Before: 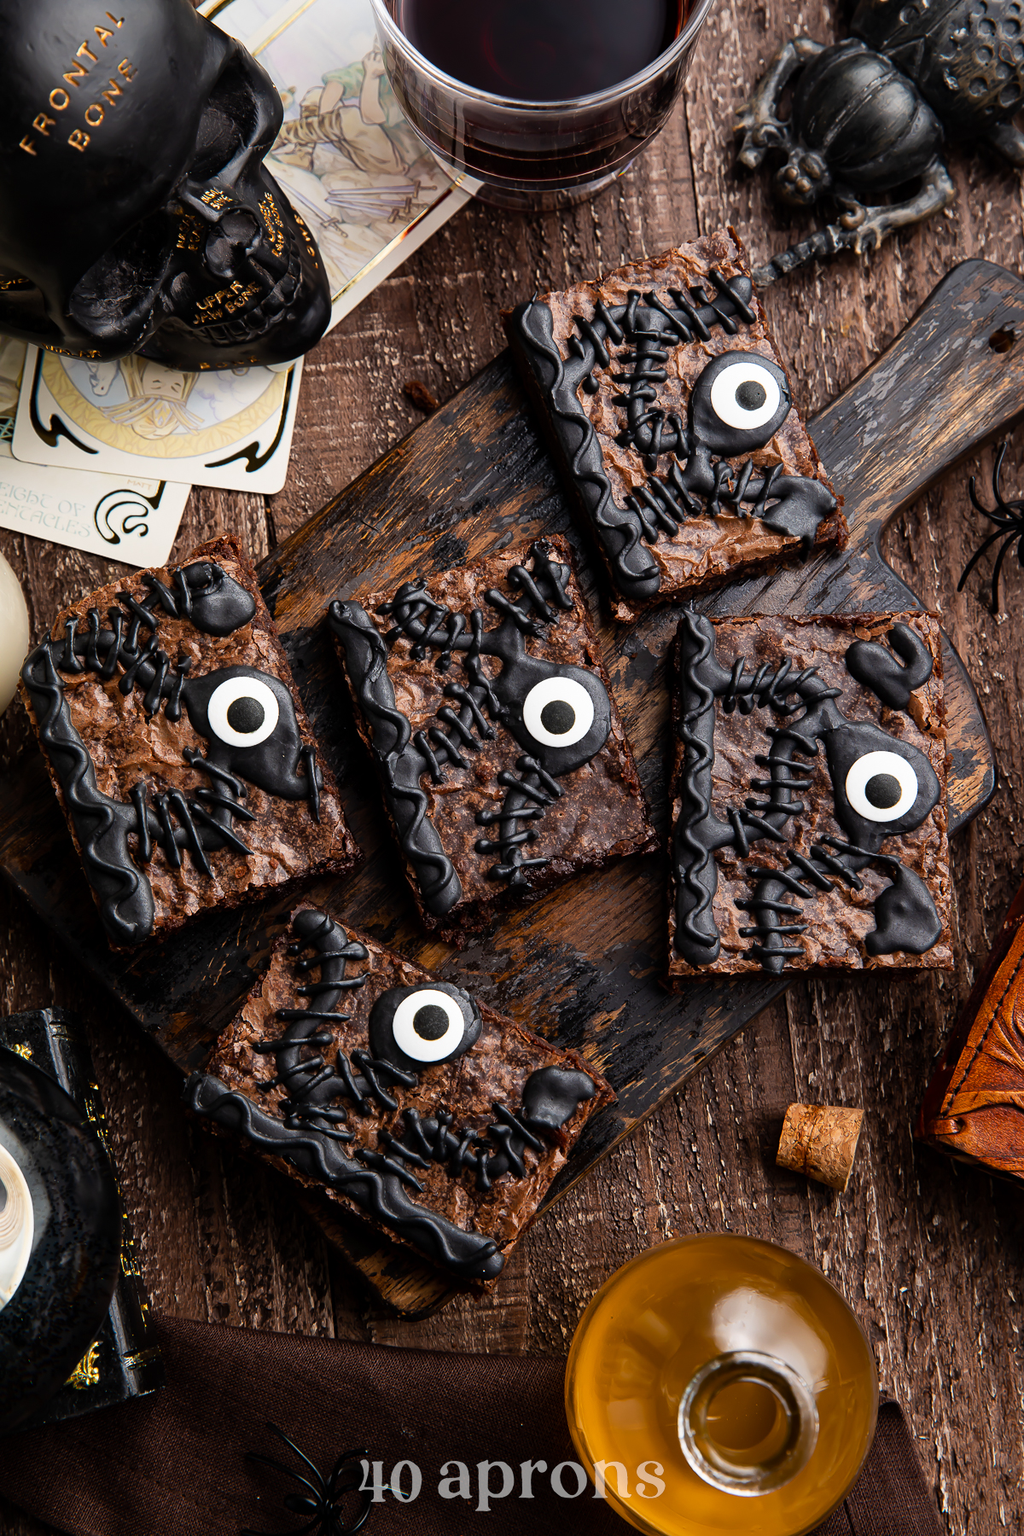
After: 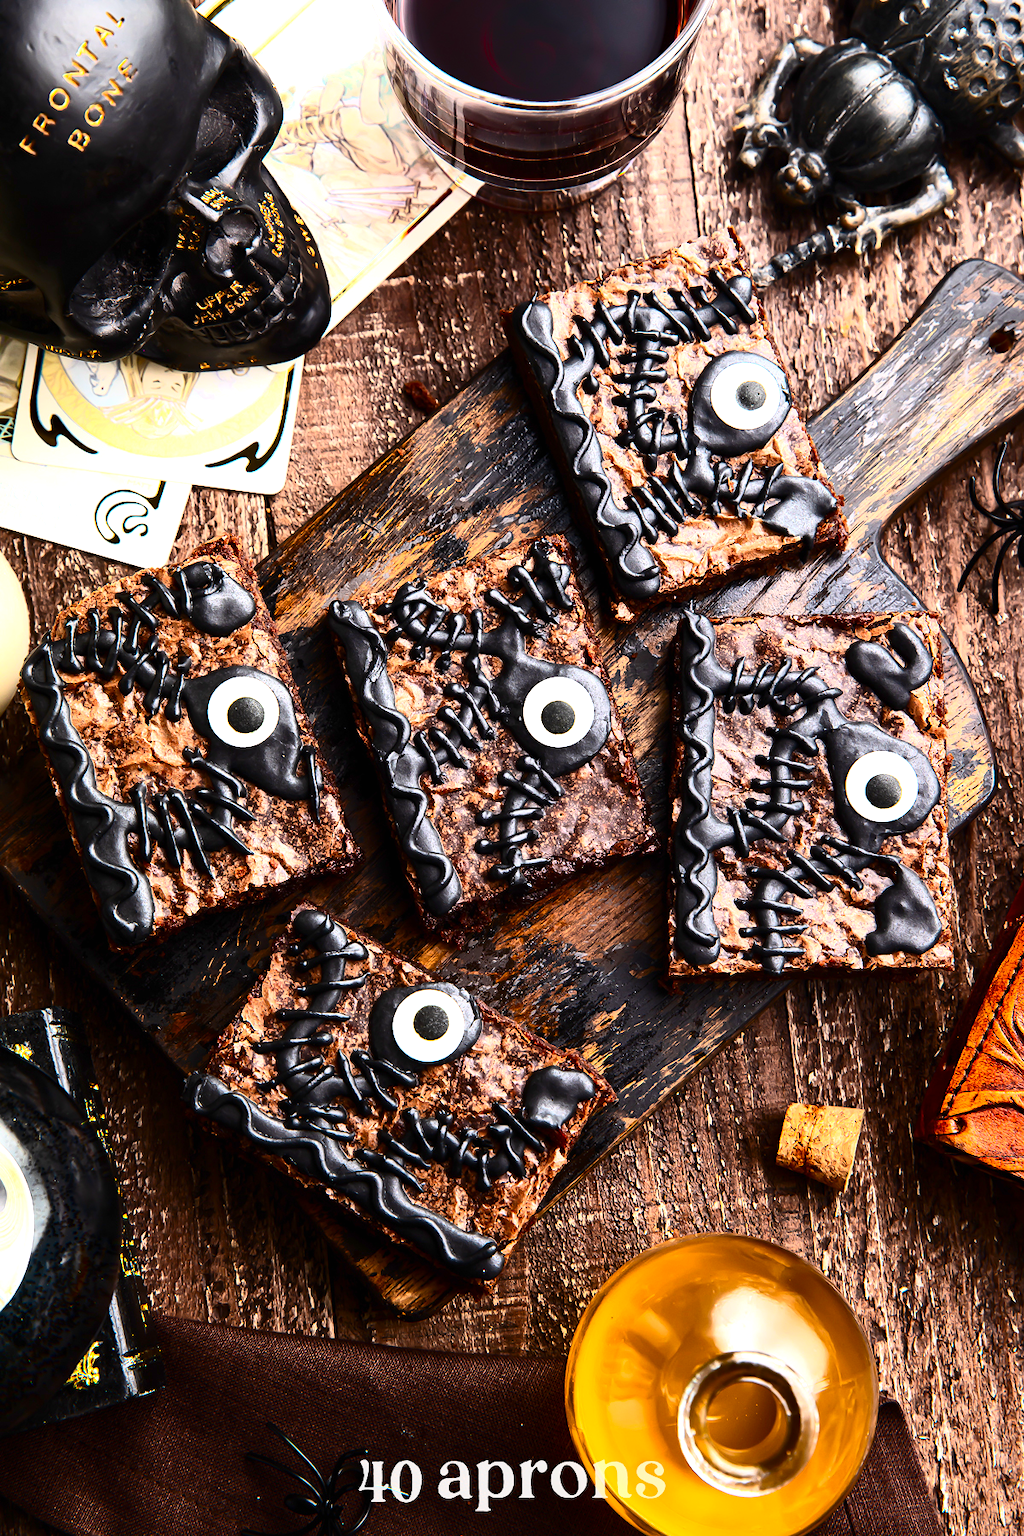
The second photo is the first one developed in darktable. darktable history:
exposure: black level correction 0, exposure 1.199 EV, compensate exposure bias true, compensate highlight preservation false
contrast brightness saturation: contrast 0.396, brightness 0.102, saturation 0.215
